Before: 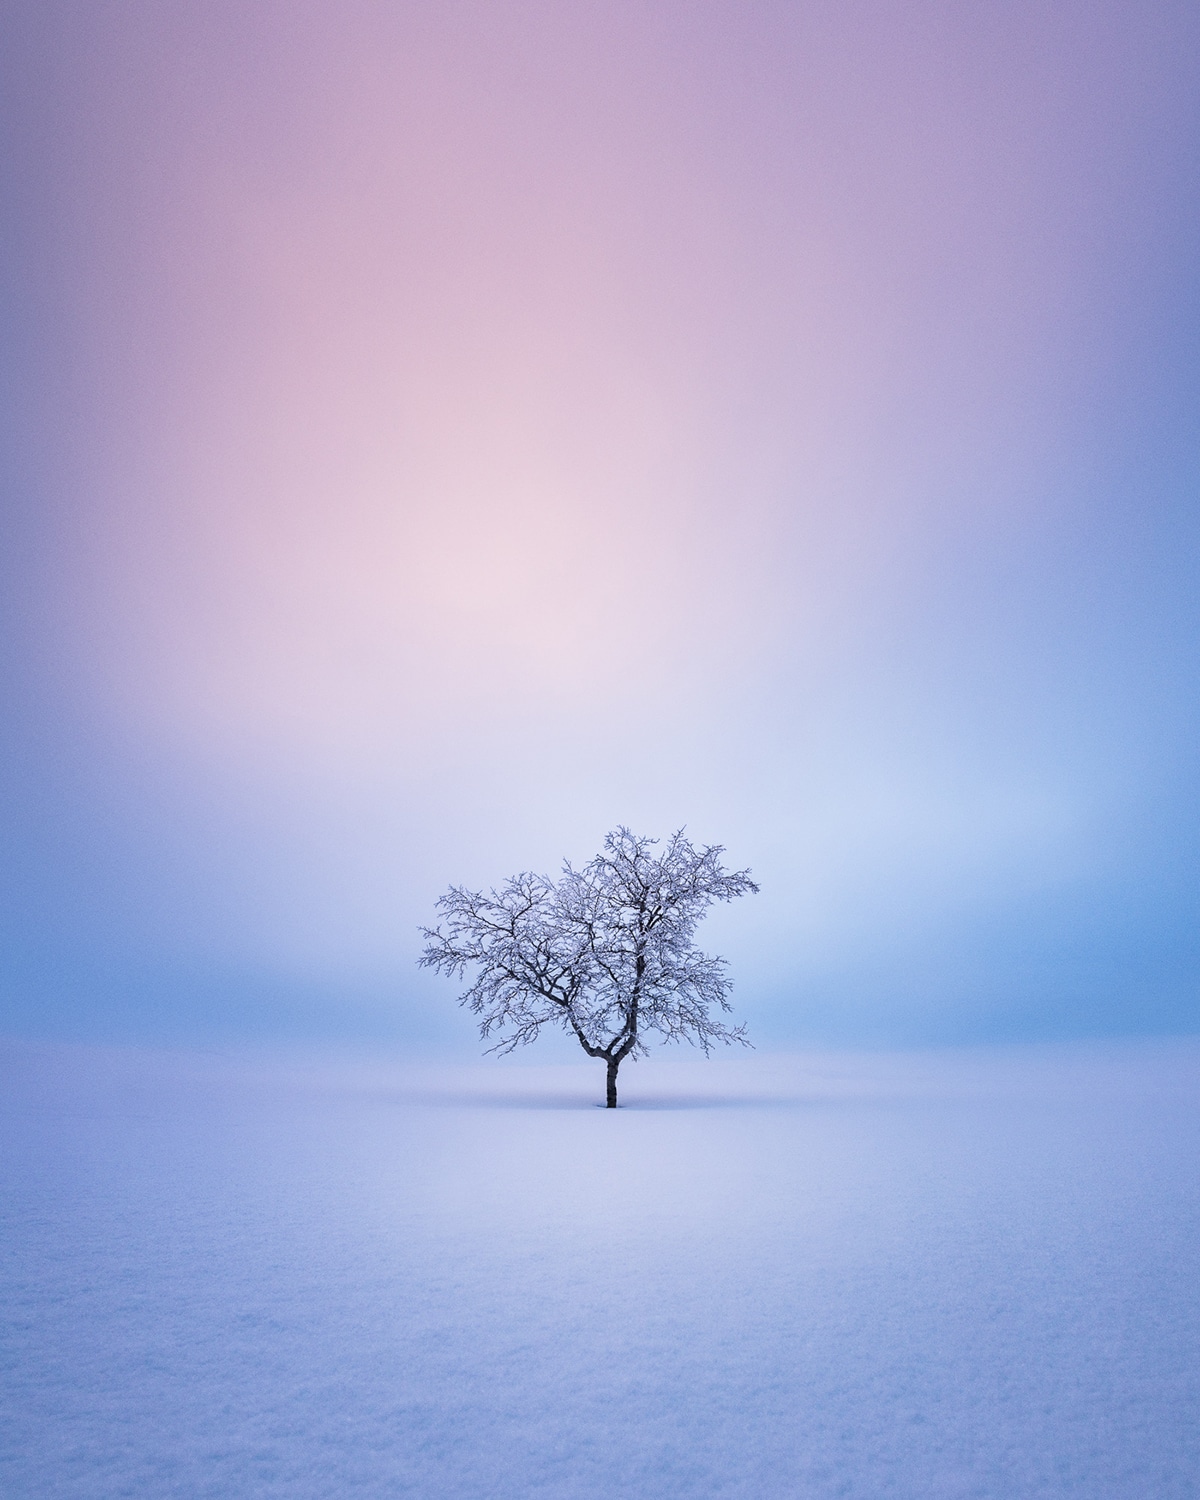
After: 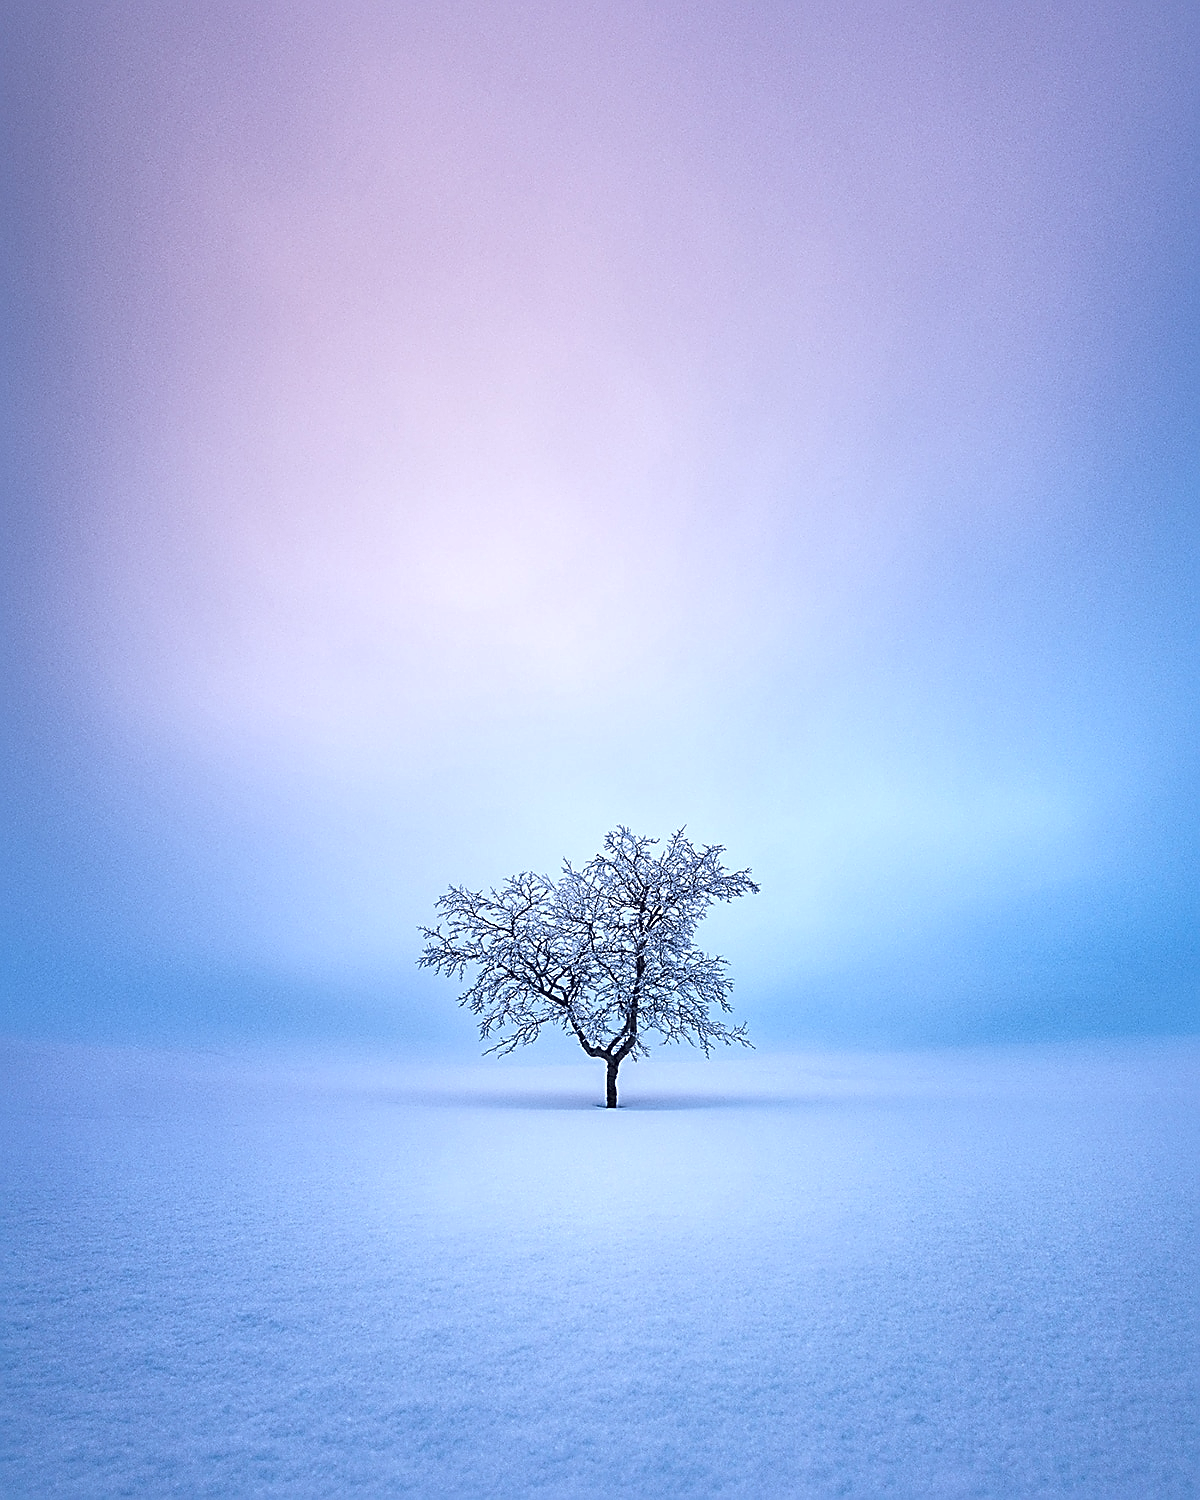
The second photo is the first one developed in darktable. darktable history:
sharpen: amount 1.001
tone equalizer: -8 EV 0.256 EV, -7 EV 0.424 EV, -6 EV 0.421 EV, -5 EV 0.253 EV, -3 EV -0.276 EV, -2 EV -0.39 EV, -1 EV -0.43 EV, +0 EV -0.221 EV, mask exposure compensation -0.503 EV
local contrast: mode bilateral grid, contrast 25, coarseness 59, detail 151%, midtone range 0.2
color correction: highlights a* -4.05, highlights b* -10.72
exposure: exposure 0.425 EV, compensate highlight preservation false
